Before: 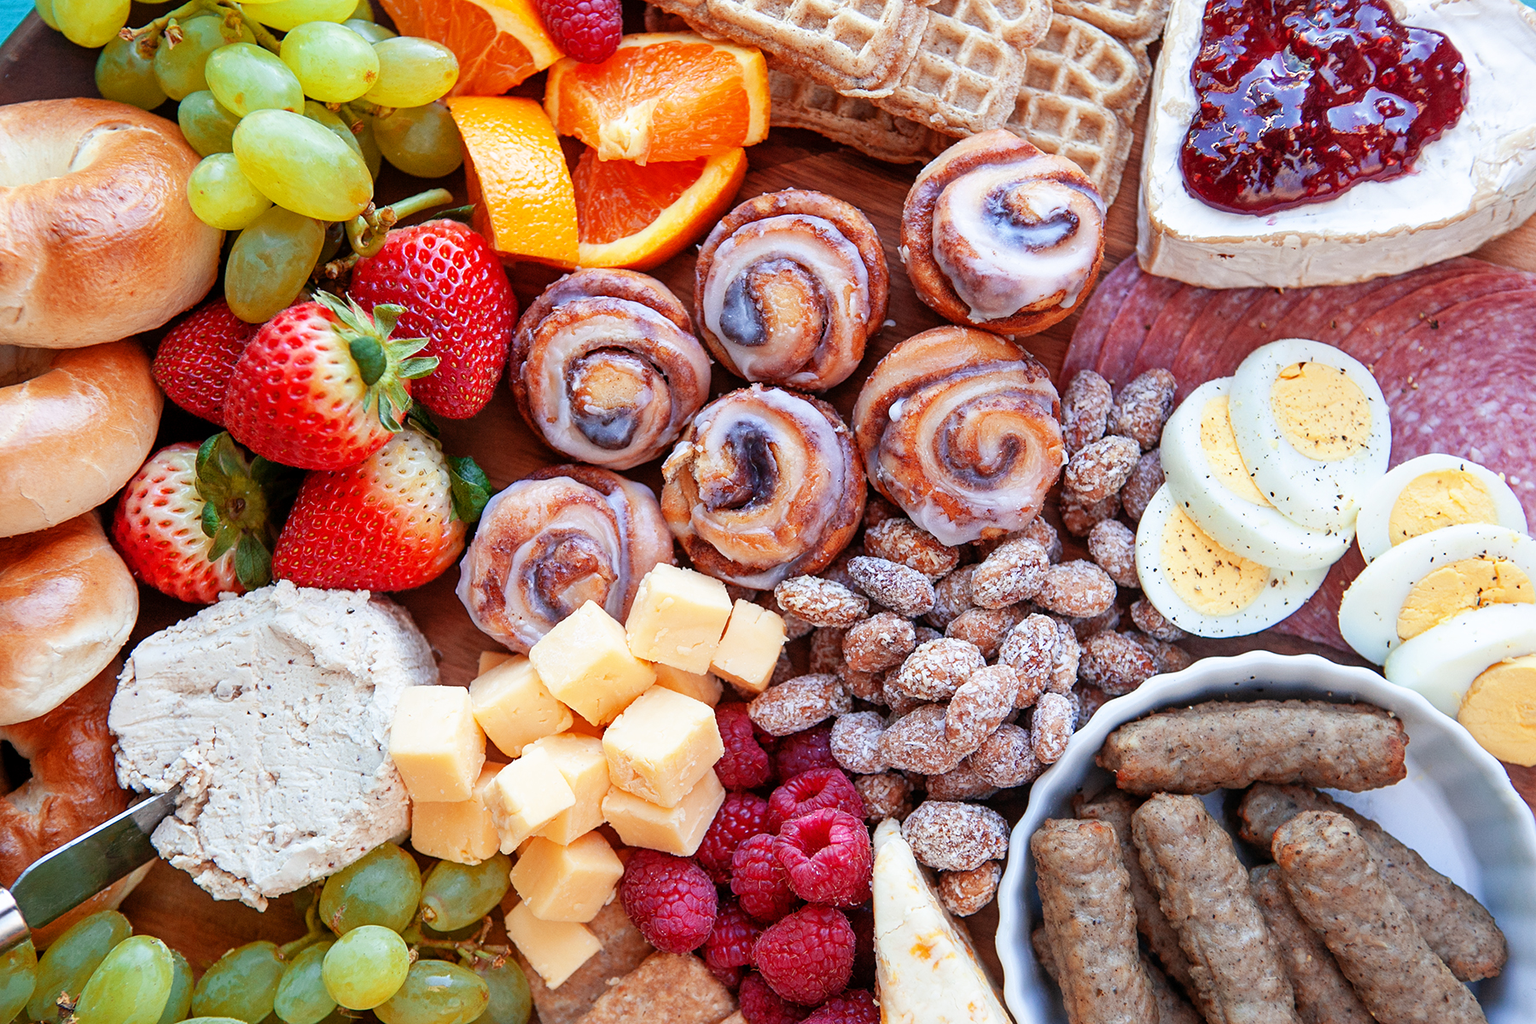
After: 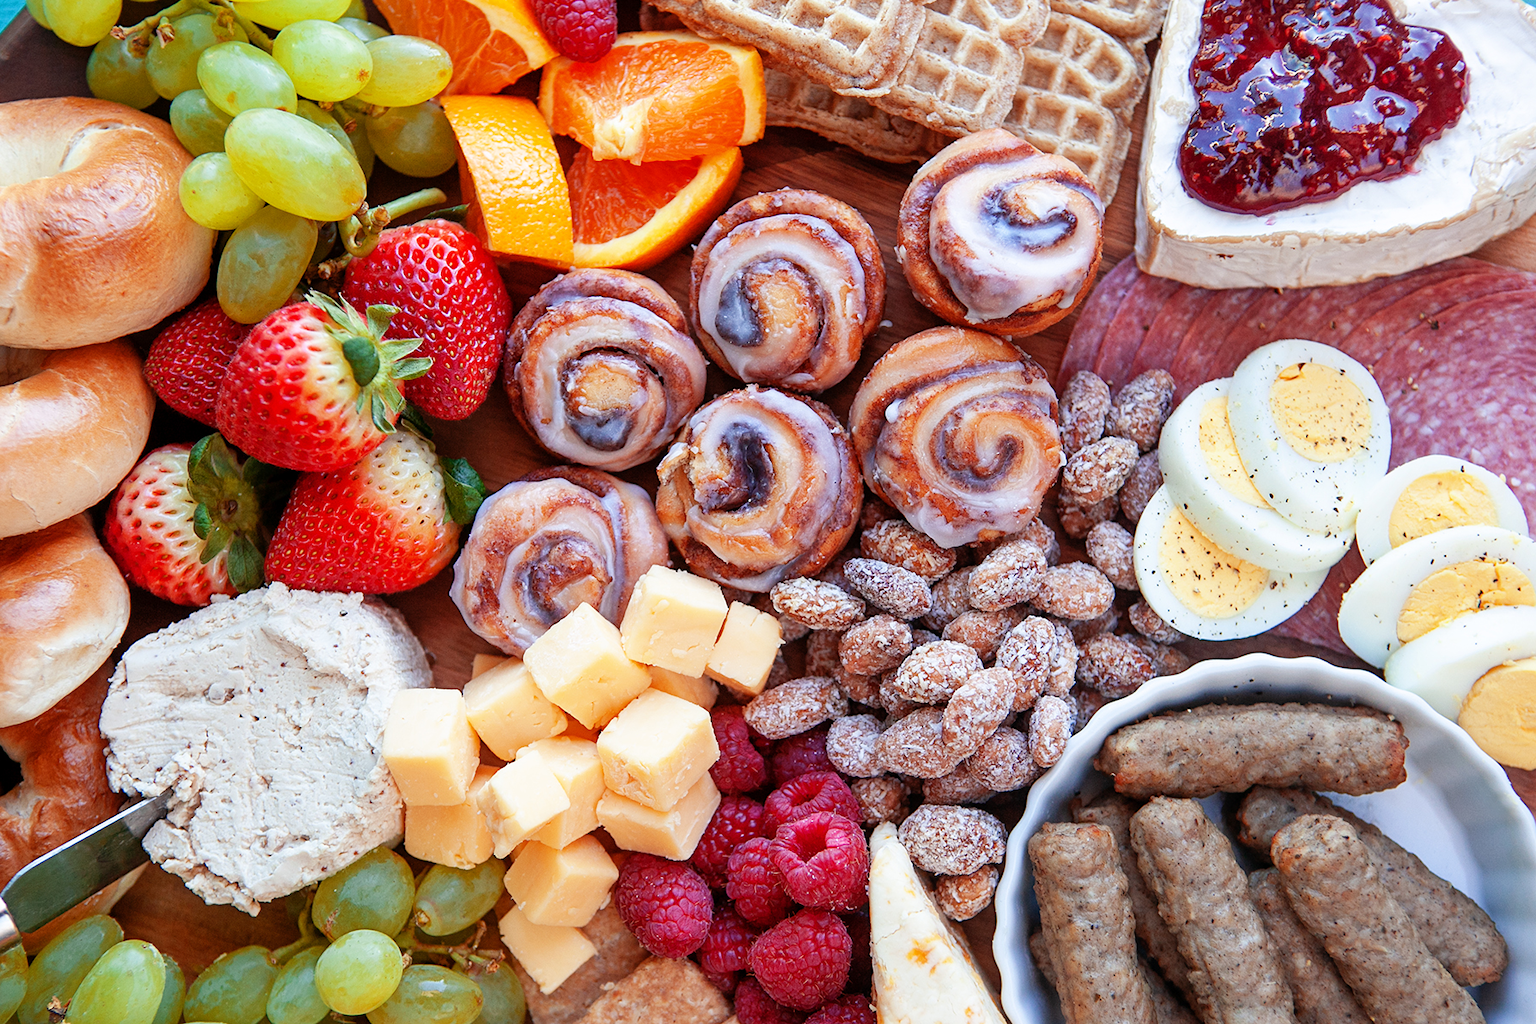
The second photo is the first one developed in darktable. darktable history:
crop and rotate: left 0.656%, top 0.22%, bottom 0.383%
